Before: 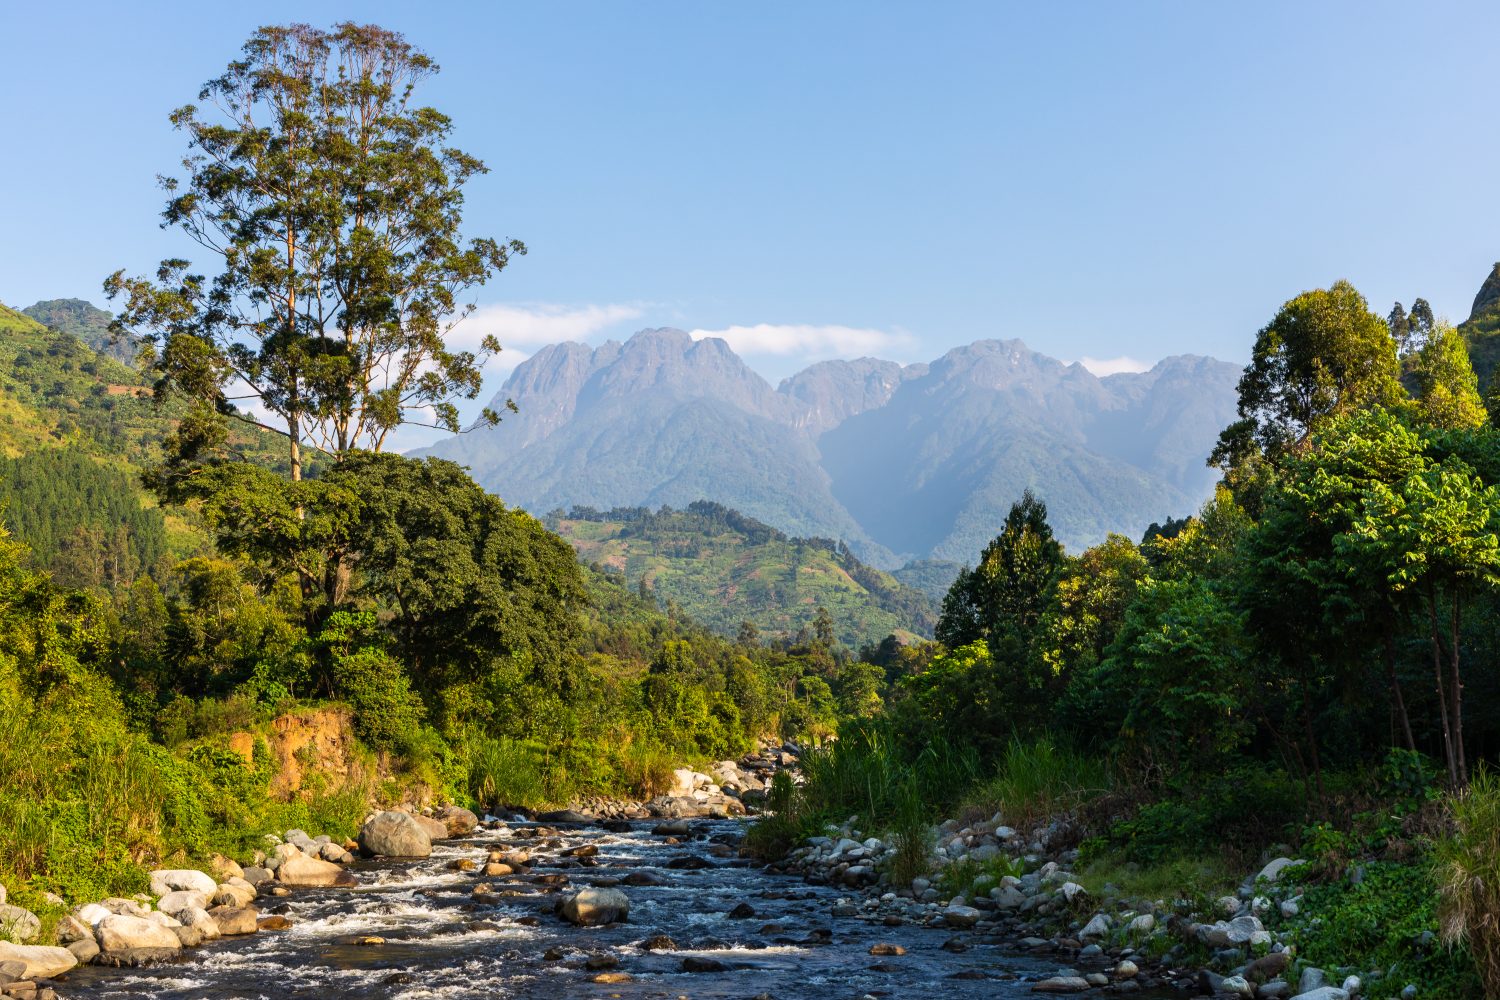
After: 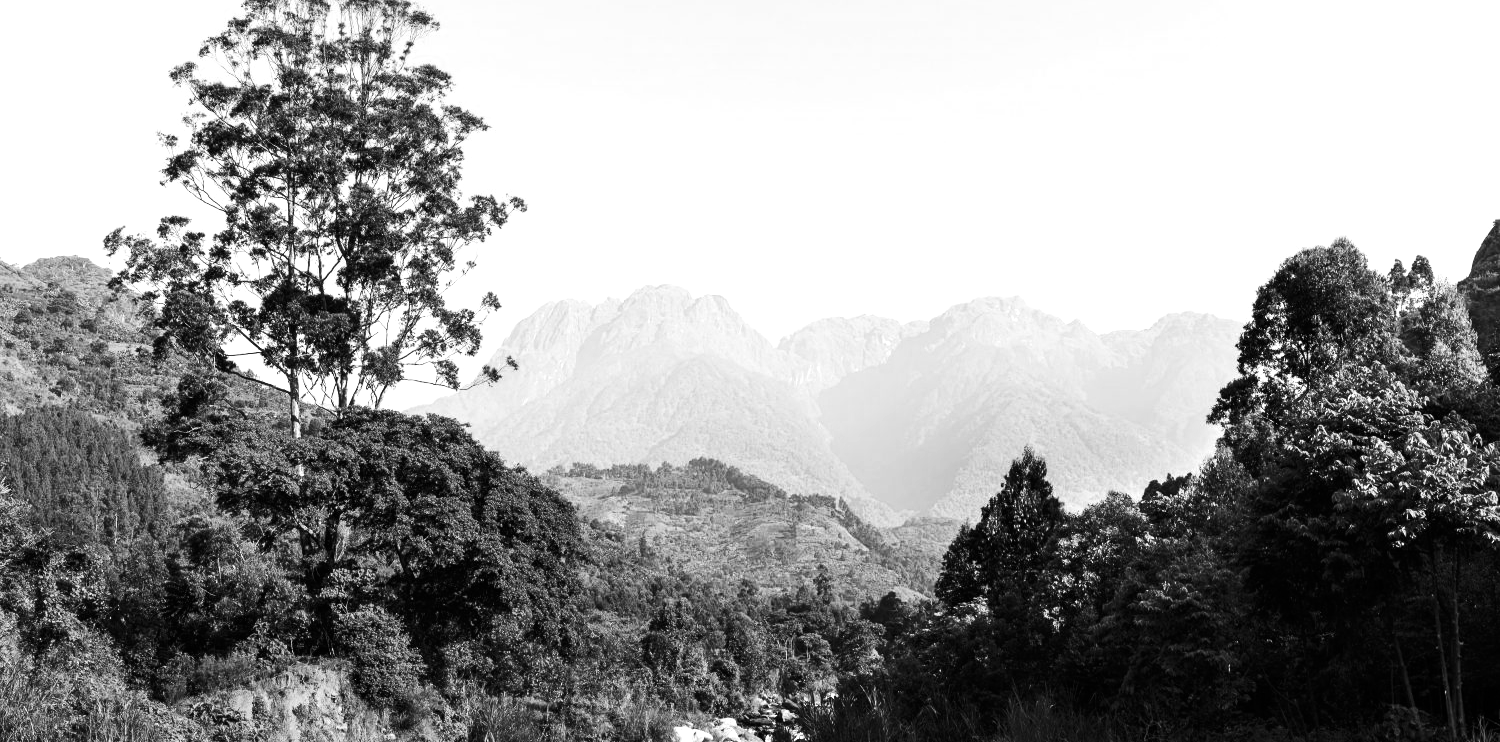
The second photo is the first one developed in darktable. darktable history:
exposure: black level correction 0, exposure 0.69 EV, compensate highlight preservation false
crop: top 4.367%, bottom 21.373%
contrast brightness saturation: contrast 0.212, brightness -0.101, saturation 0.205
color calibration: output gray [0.23, 0.37, 0.4, 0], x 0.37, y 0.382, temperature 4304.9 K, gamut compression 0.987
